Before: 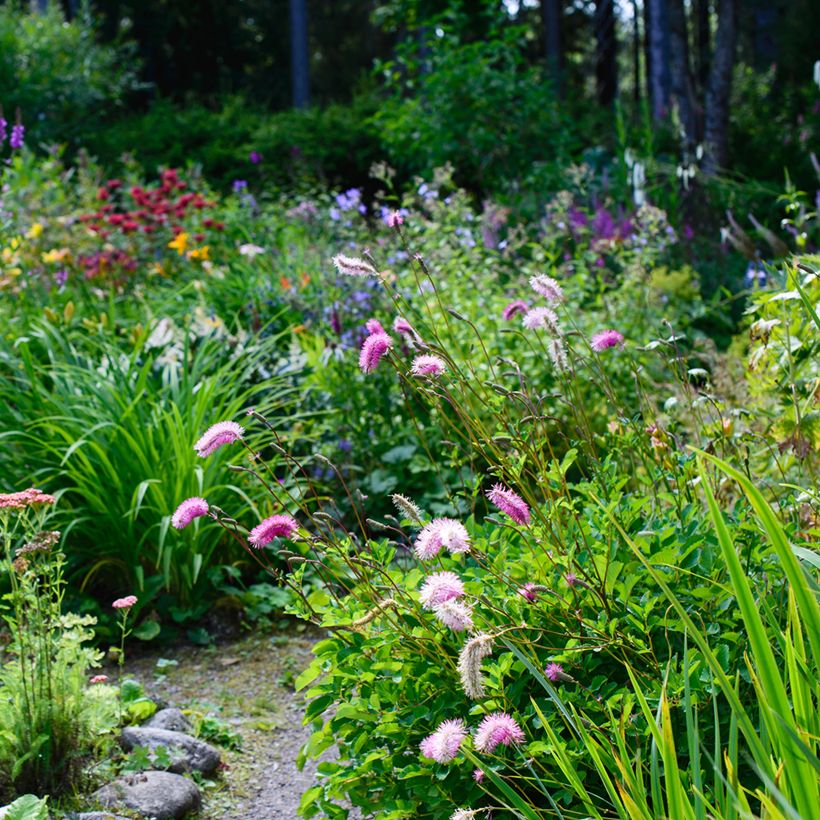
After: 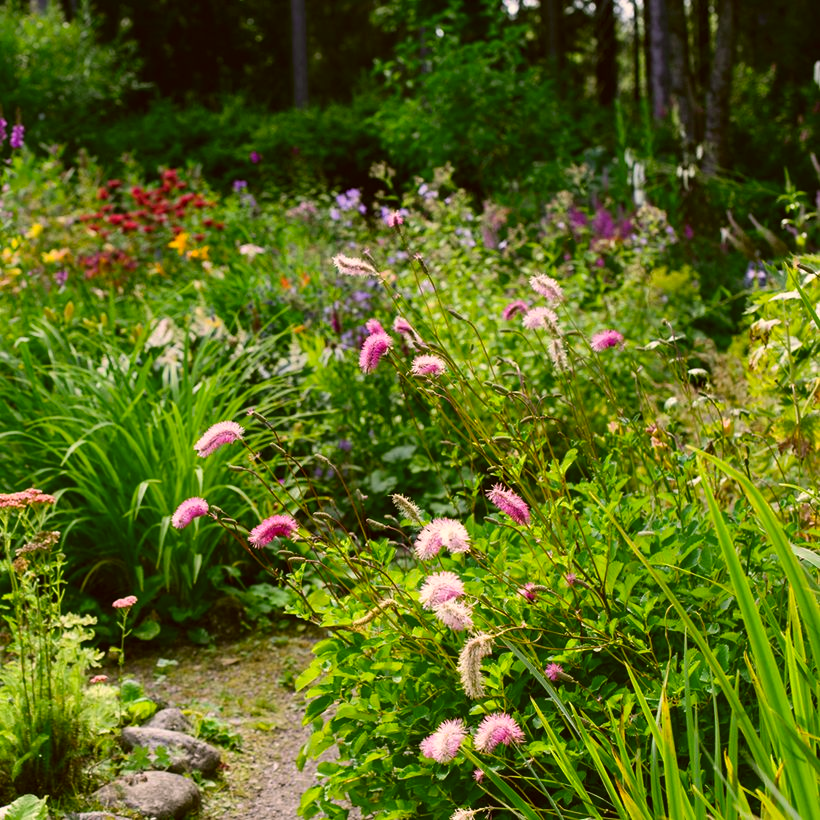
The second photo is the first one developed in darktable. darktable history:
color correction: highlights a* 8.46, highlights b* 15.43, shadows a* -0.567, shadows b* 26.96
